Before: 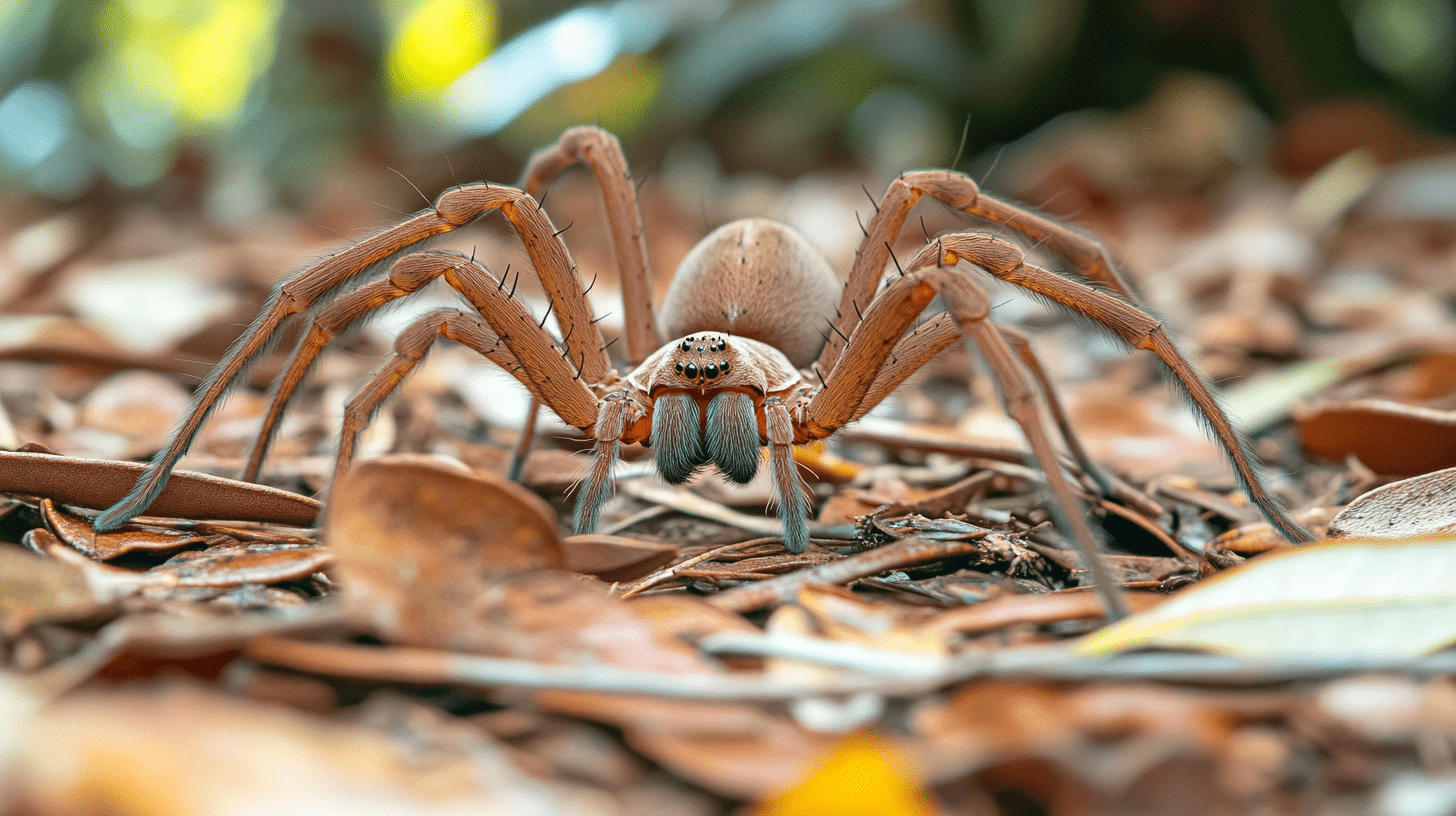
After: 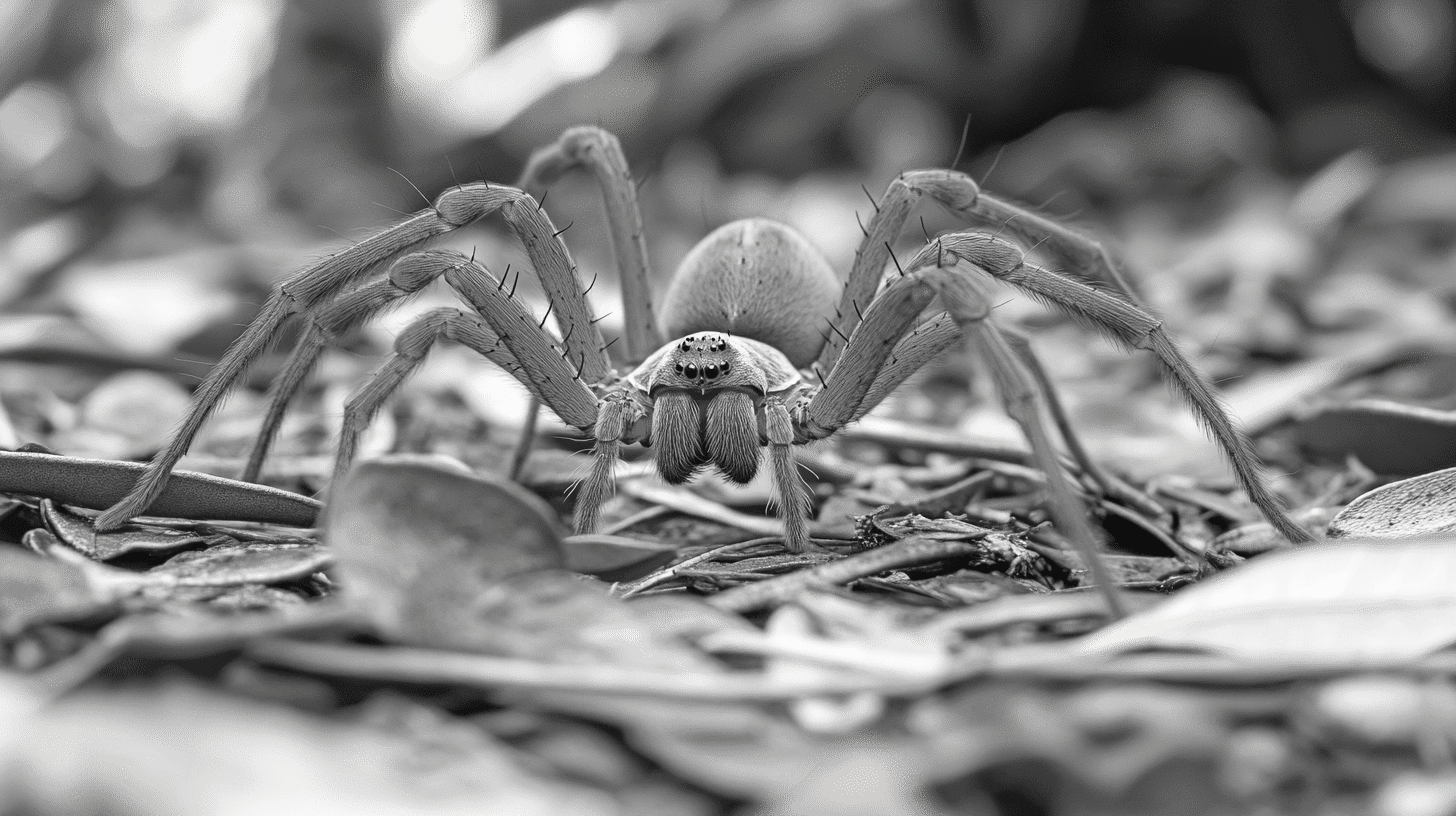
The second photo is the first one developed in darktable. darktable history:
contrast brightness saturation: saturation -0.994
